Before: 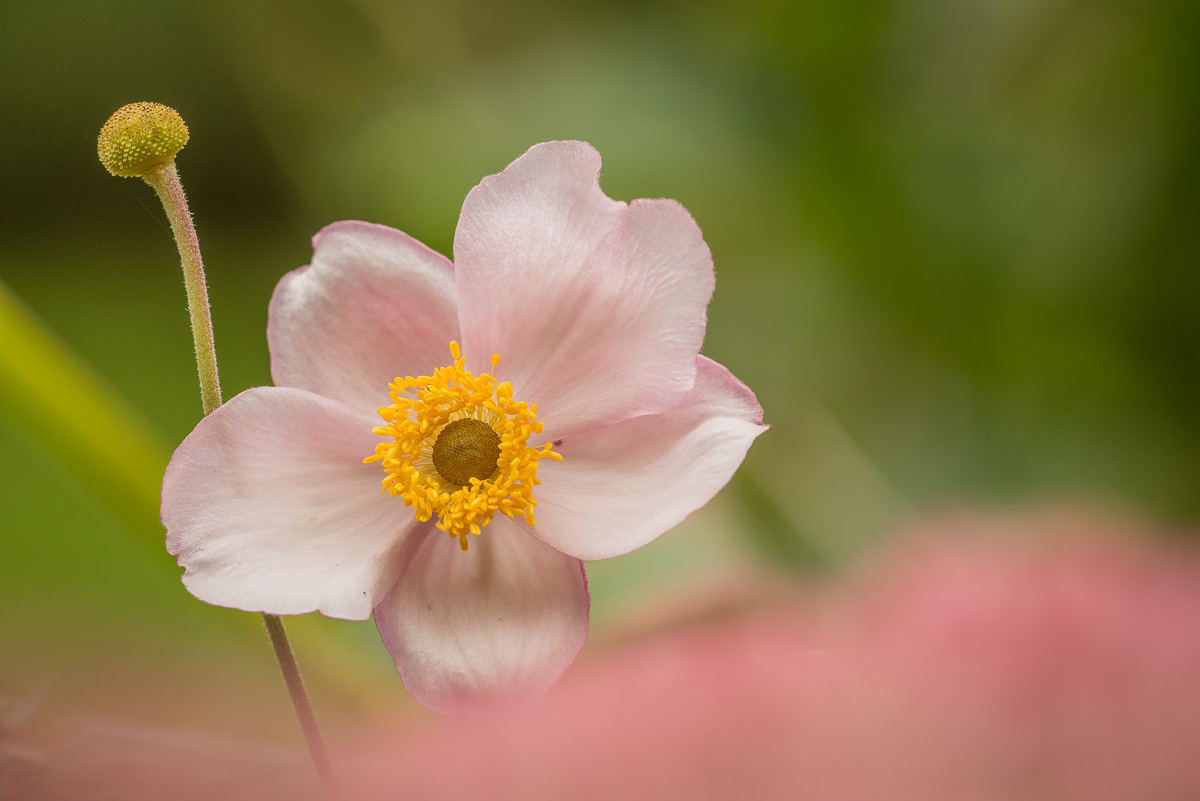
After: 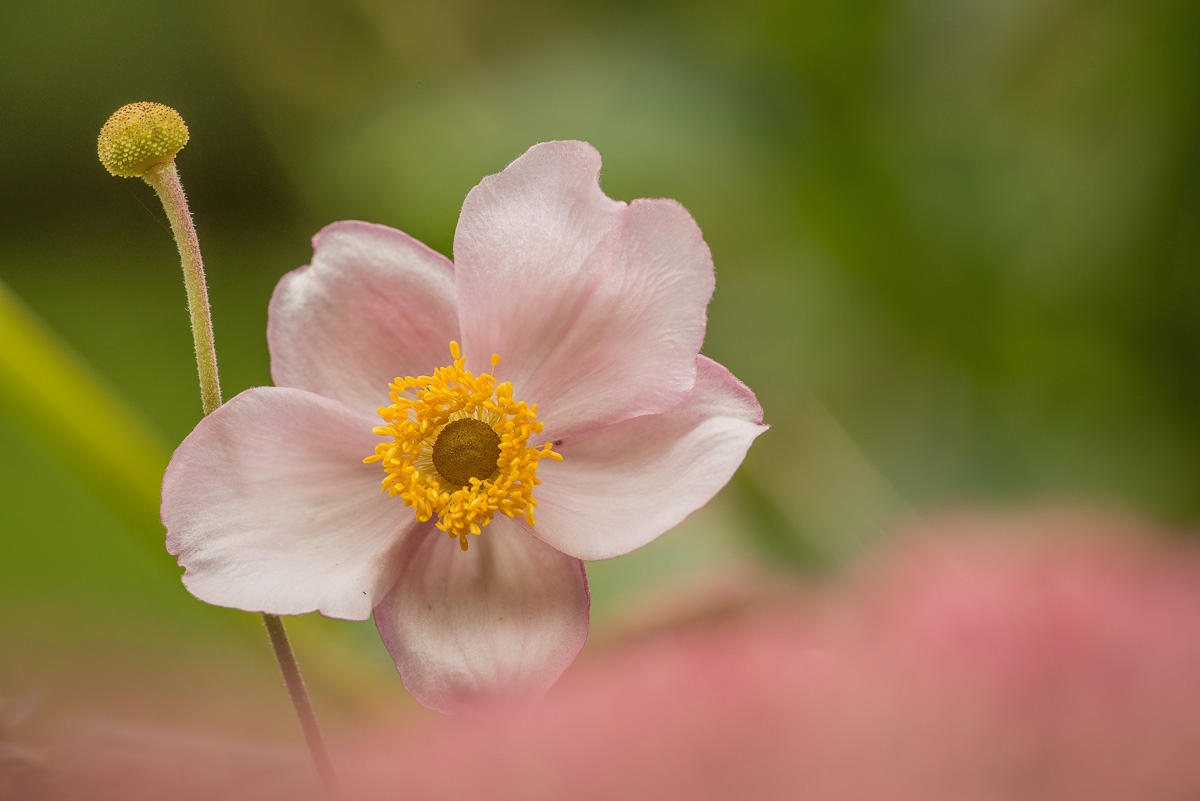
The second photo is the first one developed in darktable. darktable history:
shadows and highlights: shadows 39.35, highlights -53.17, low approximation 0.01, soften with gaussian
